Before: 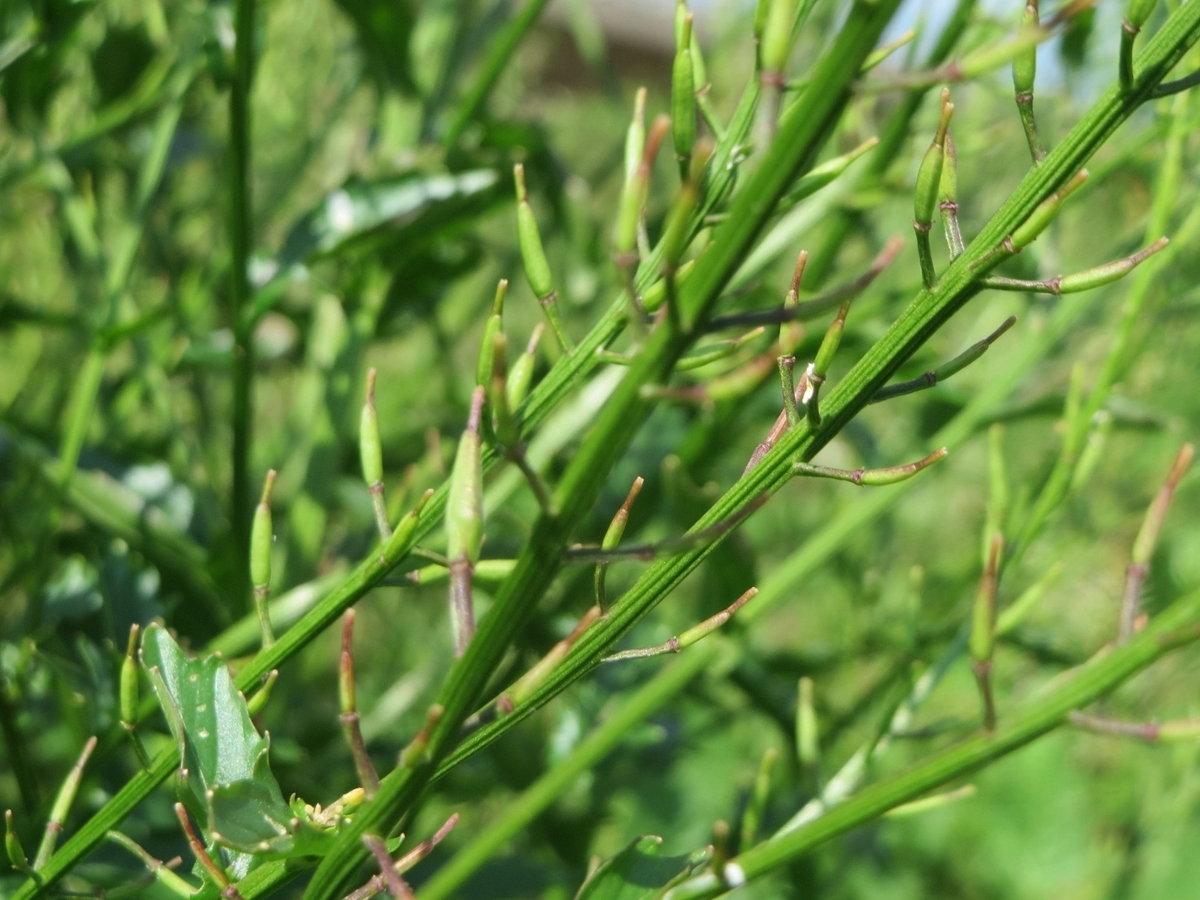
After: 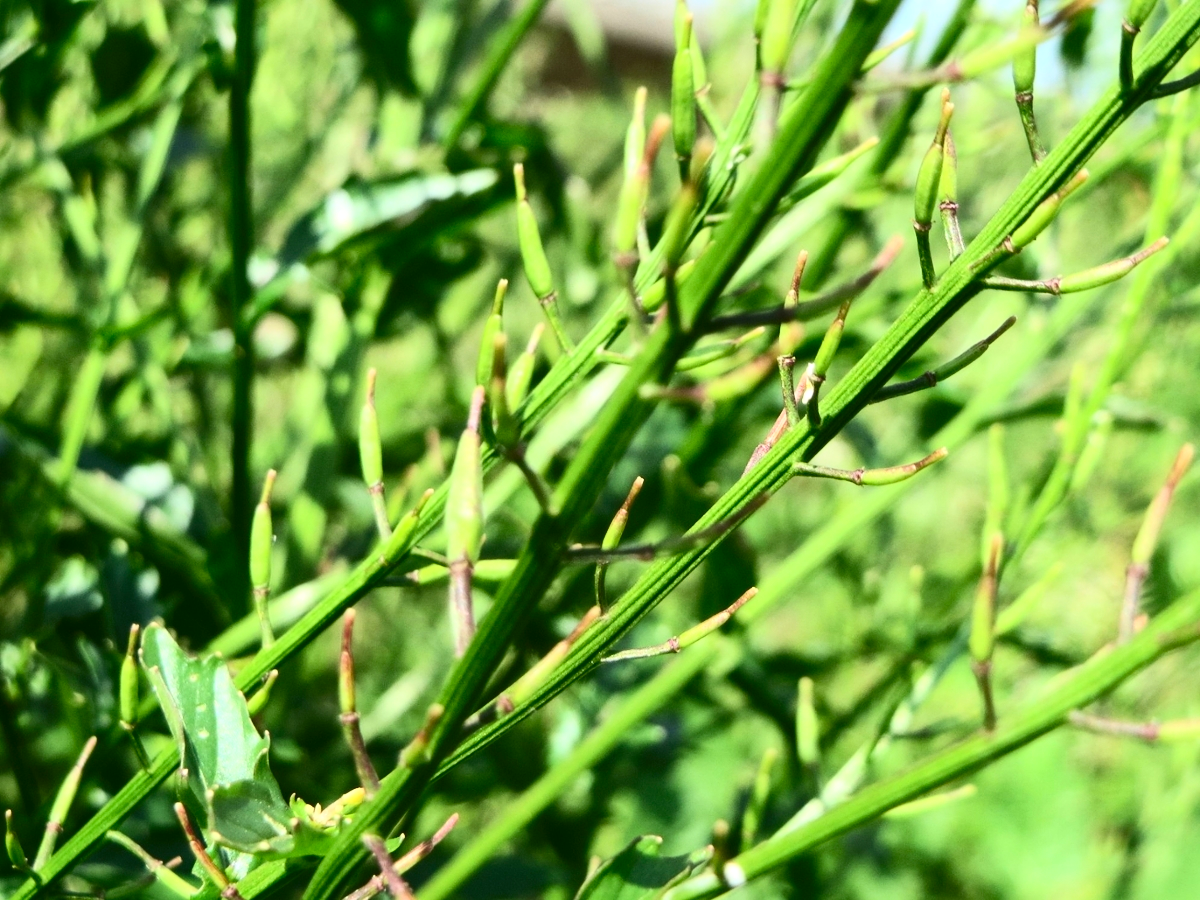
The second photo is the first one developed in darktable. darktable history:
exposure: exposure 0.133 EV, compensate highlight preservation false
base curve: preserve colors none
local contrast: mode bilateral grid, contrast 20, coarseness 49, detail 120%, midtone range 0.2
contrast brightness saturation: contrast 0.41, brightness 0.106, saturation 0.215
